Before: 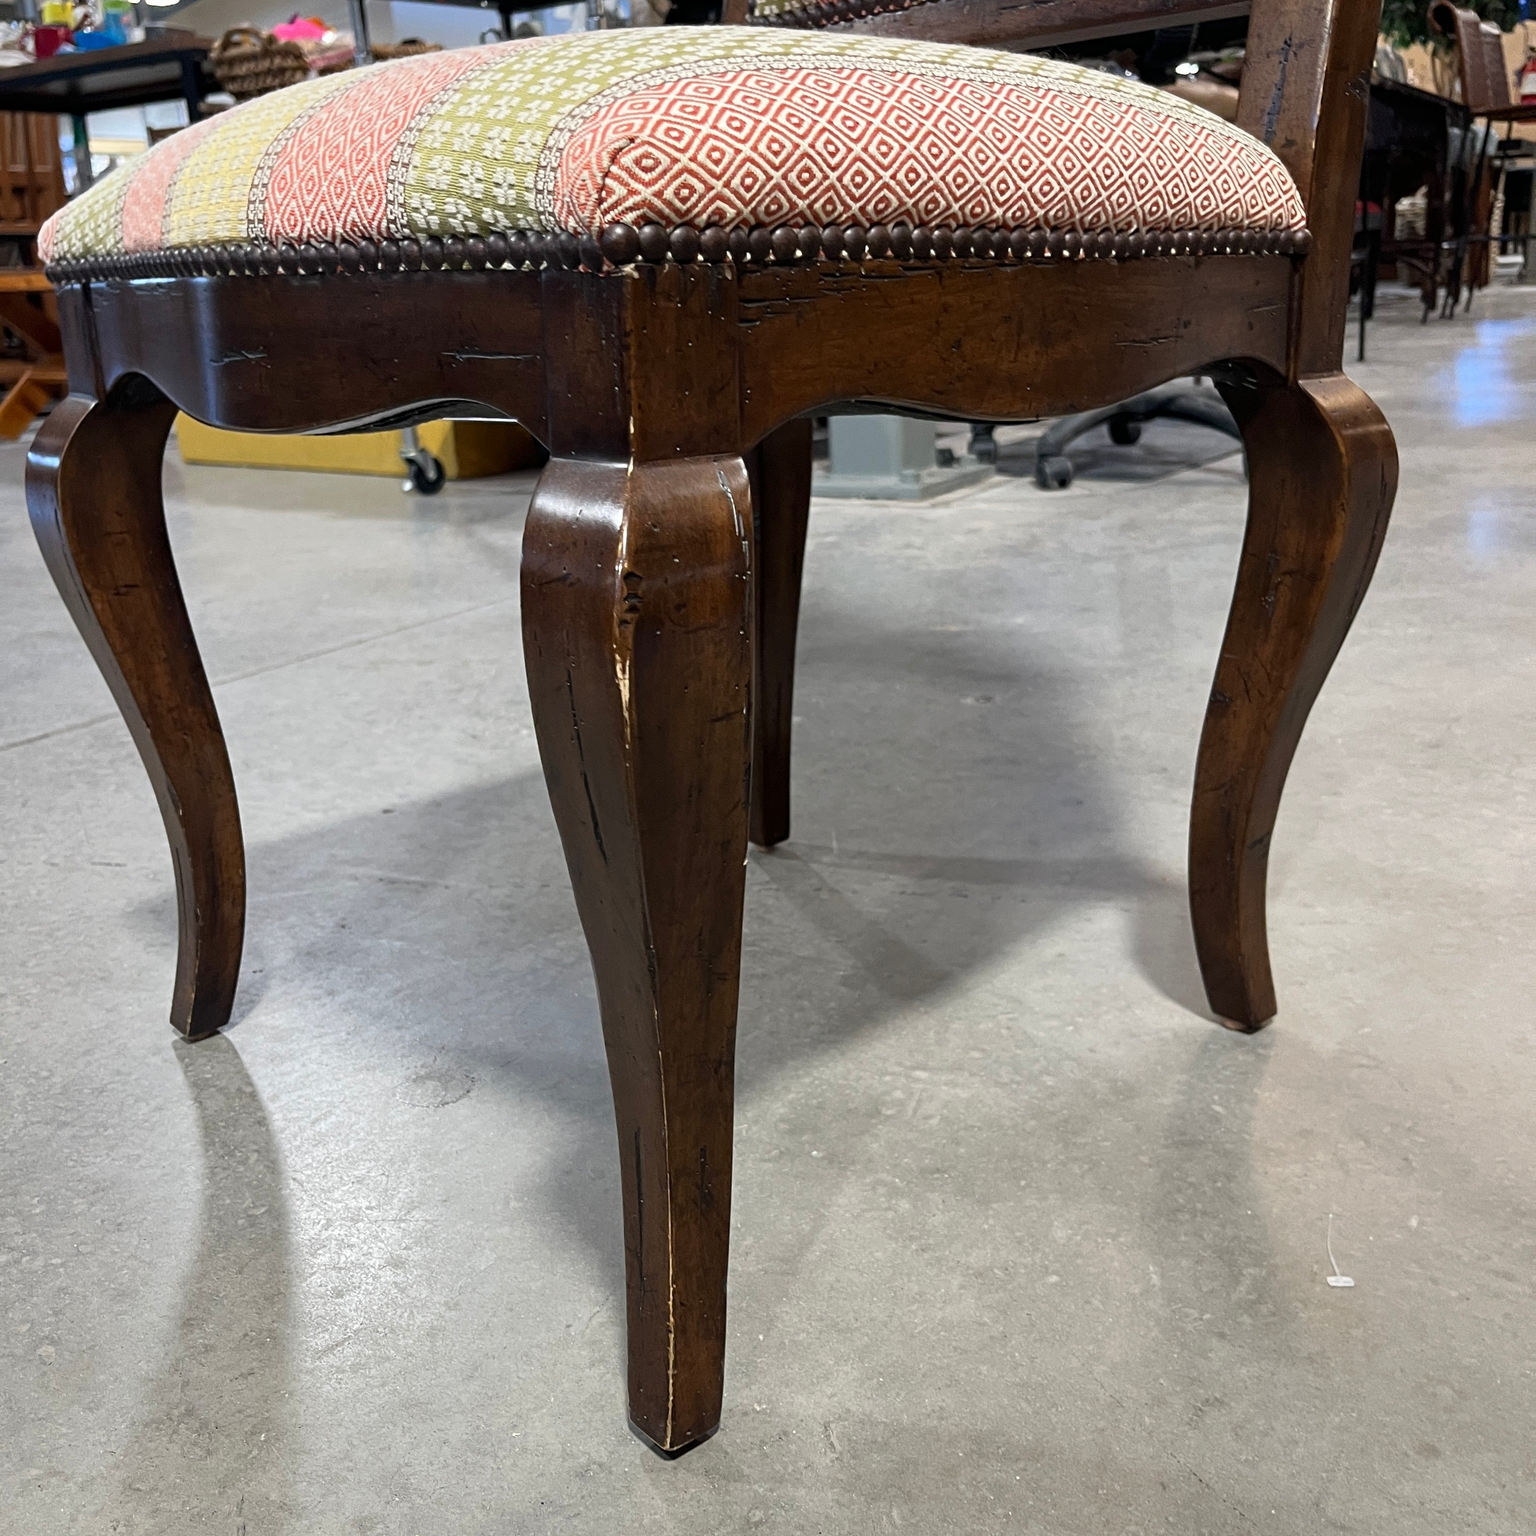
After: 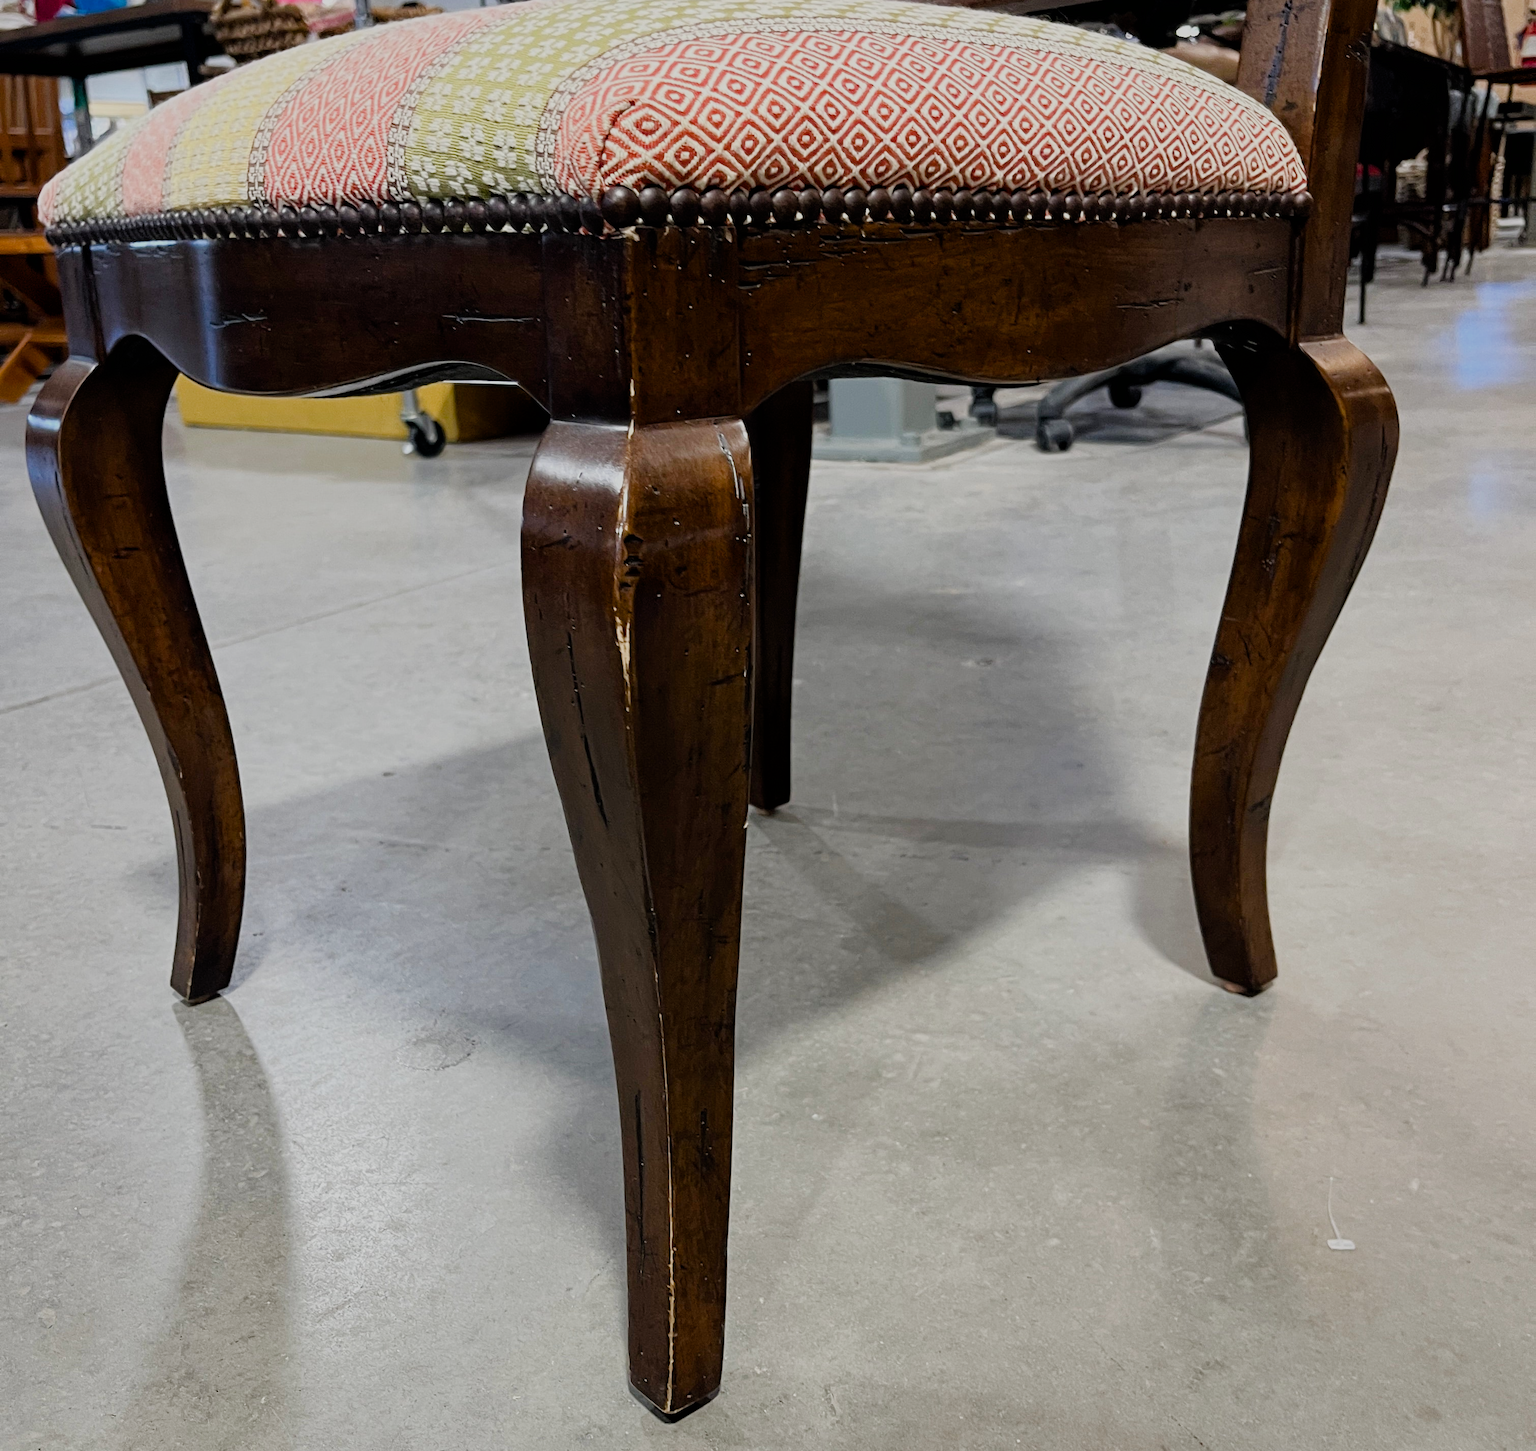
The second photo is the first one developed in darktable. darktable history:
crop and rotate: top 2.479%, bottom 3.018%
filmic rgb: black relative exposure -7.32 EV, white relative exposure 5.09 EV, hardness 3.2
color balance rgb: perceptual saturation grading › global saturation 20%, perceptual saturation grading › highlights -25%, perceptual saturation grading › shadows 25%
